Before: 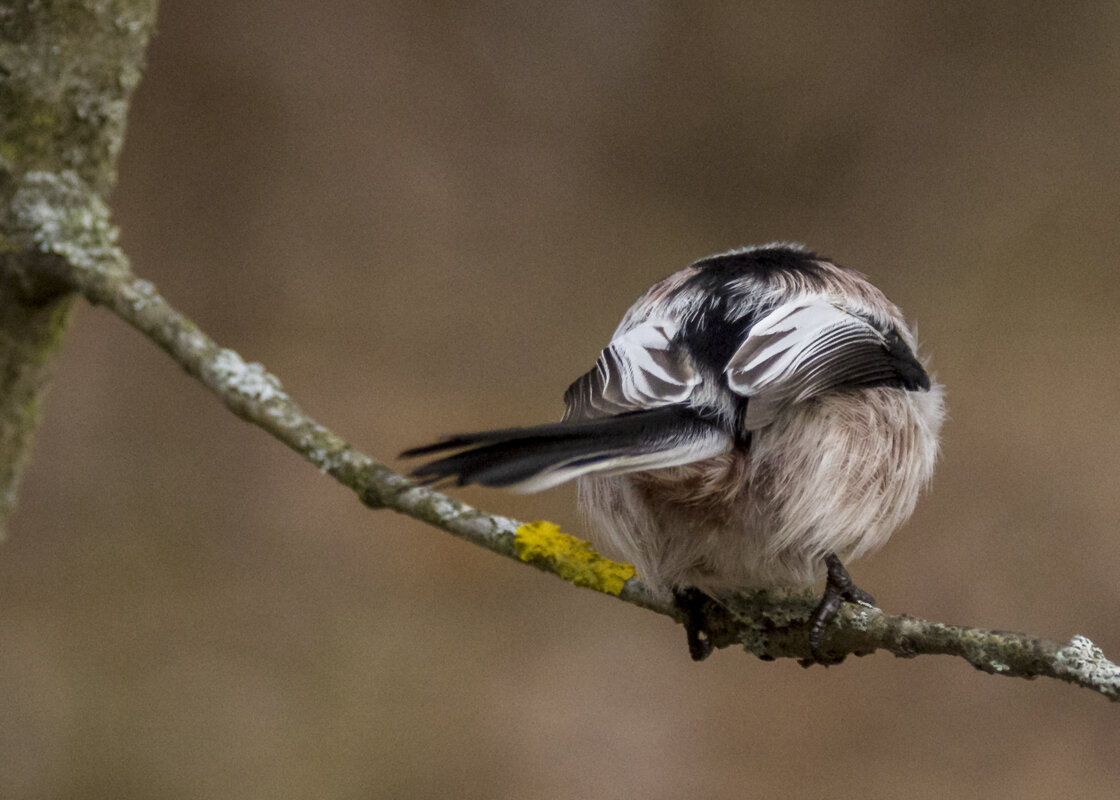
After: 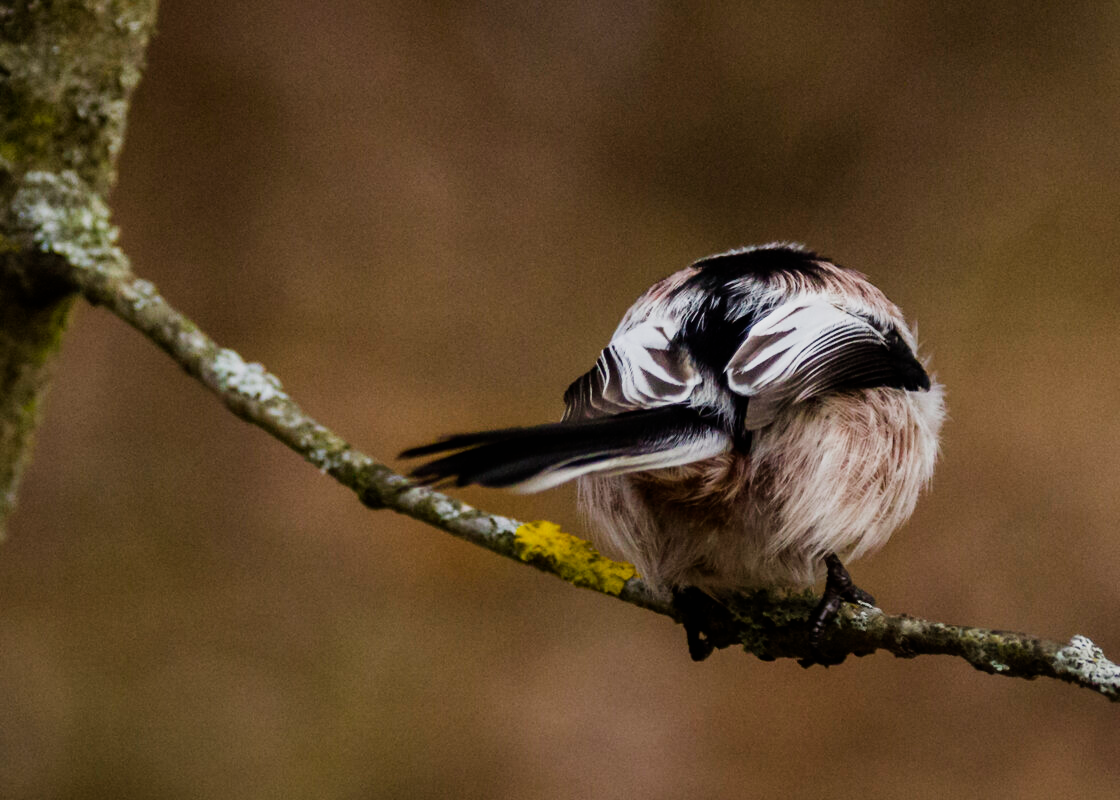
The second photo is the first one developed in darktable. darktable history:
white balance: emerald 1
sigmoid: contrast 1.8
graduated density: rotation -180°, offset 27.42
